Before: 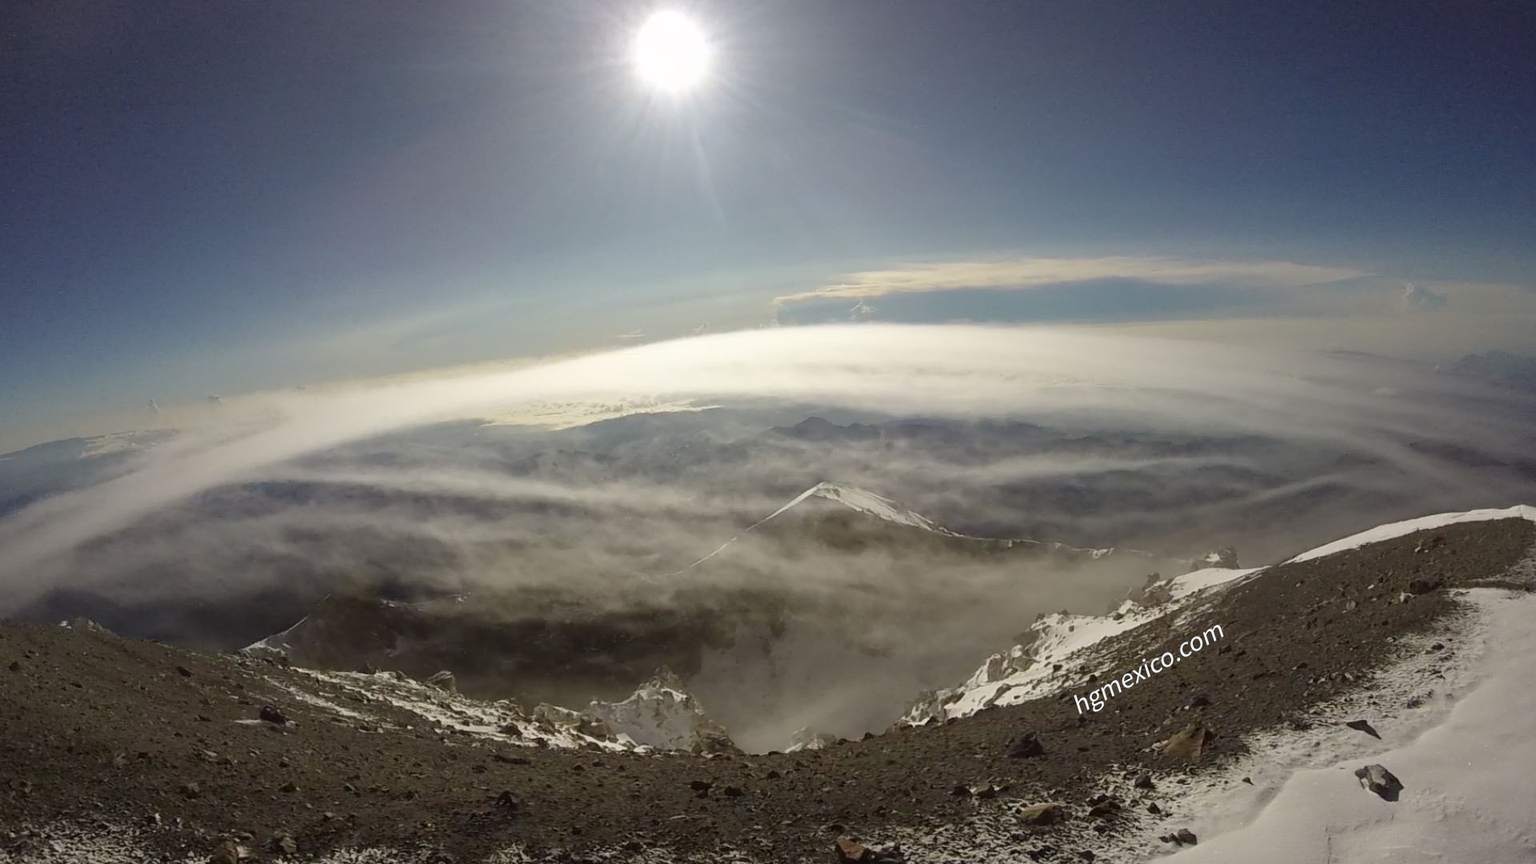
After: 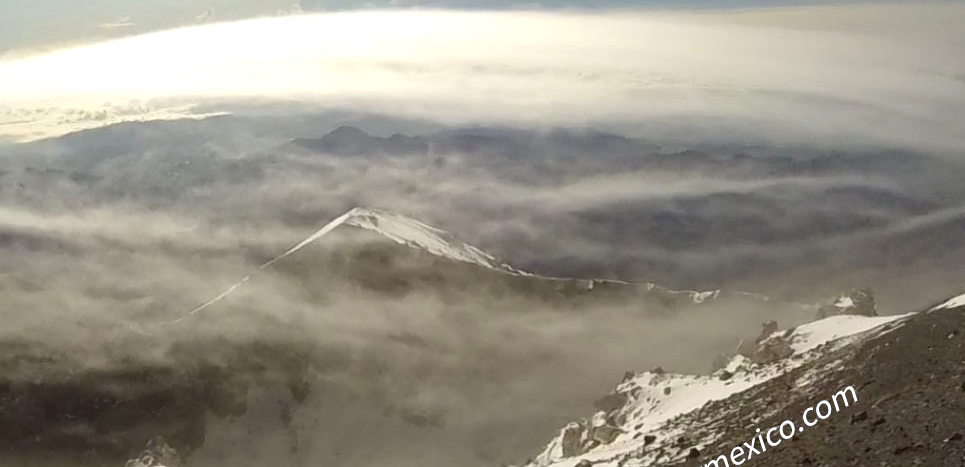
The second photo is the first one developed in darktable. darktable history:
crop: left 35.03%, top 36.625%, right 14.663%, bottom 20.057%
exposure: exposure 0.426 EV, compensate highlight preservation false
